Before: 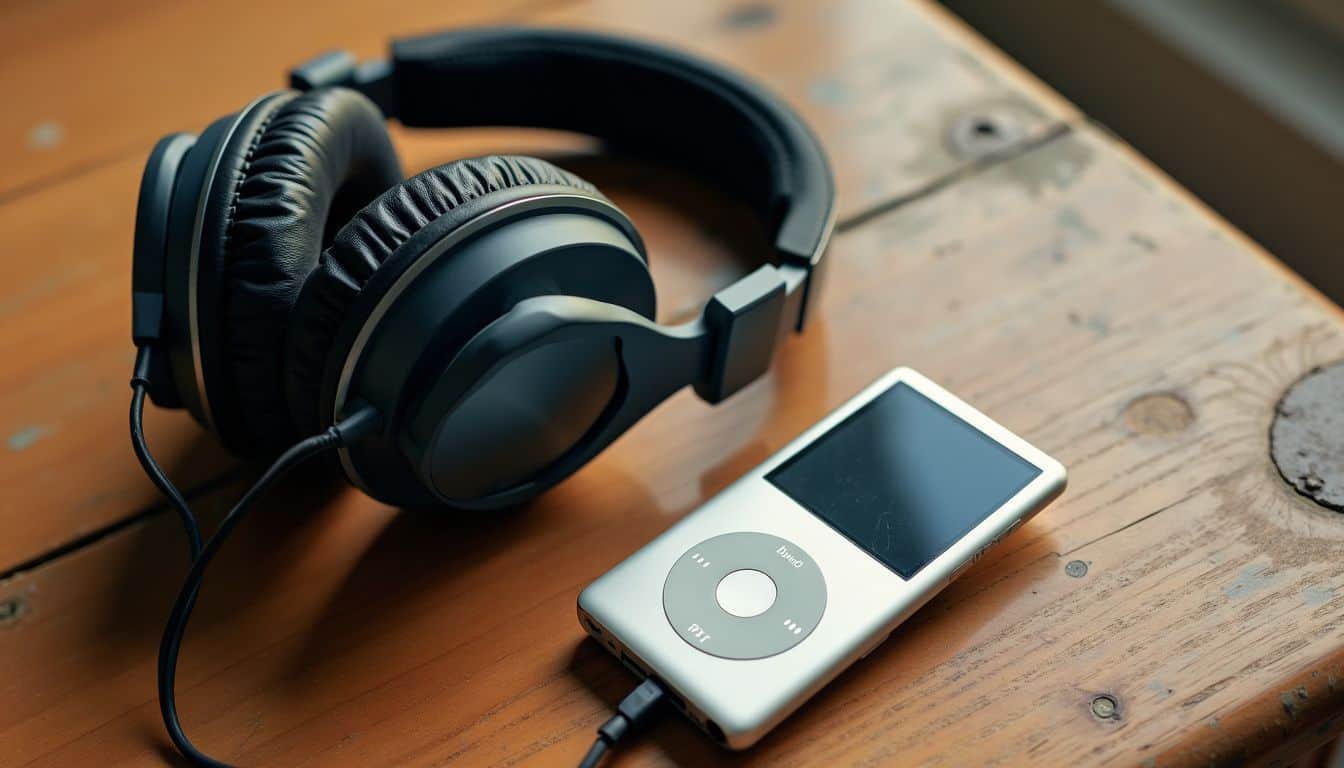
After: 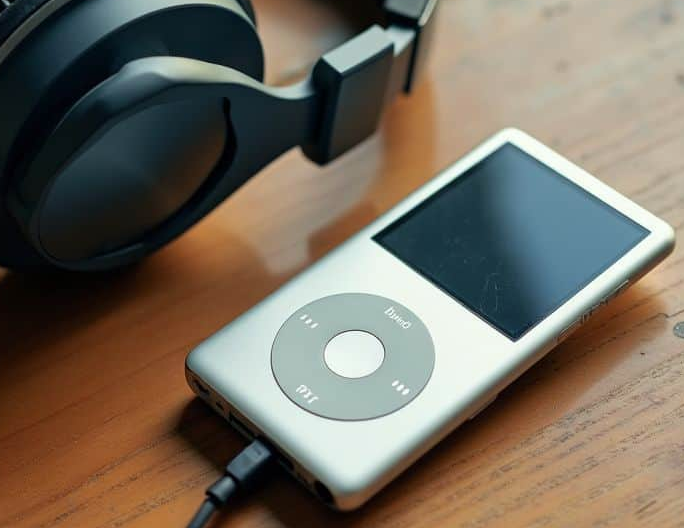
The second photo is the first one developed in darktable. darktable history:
white balance: red 0.978, blue 0.999
crop and rotate: left 29.237%, top 31.152%, right 19.807%
